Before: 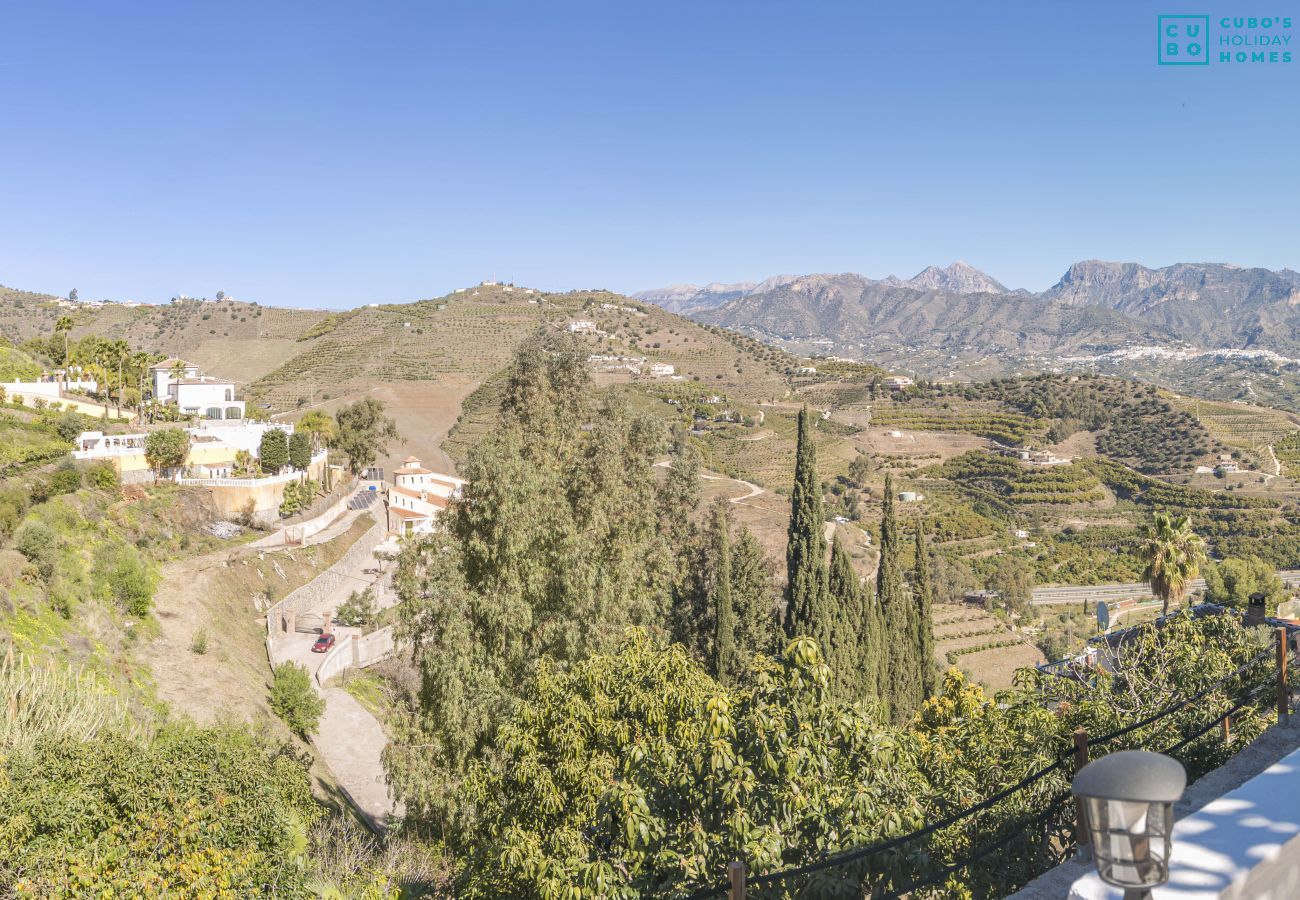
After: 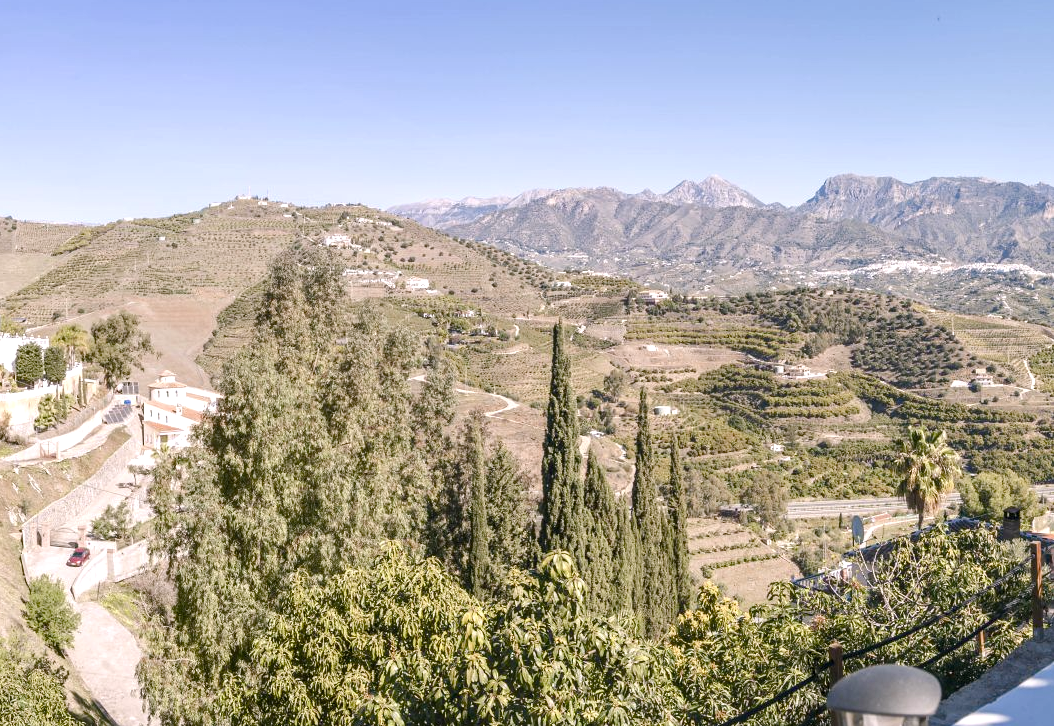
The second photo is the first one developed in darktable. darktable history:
crop: left 18.869%, top 9.576%, right 0.001%, bottom 9.689%
tone equalizer: -8 EV -0.394 EV, -7 EV -0.372 EV, -6 EV -0.31 EV, -5 EV -0.238 EV, -3 EV 0.207 EV, -2 EV 0.344 EV, -1 EV 0.4 EV, +0 EV 0.404 EV, edges refinement/feathering 500, mask exposure compensation -1.57 EV, preserve details no
color balance rgb: shadows lift › luminance -9.782%, shadows lift › chroma 0.874%, shadows lift › hue 113.32°, highlights gain › chroma 1.481%, highlights gain › hue 307.21°, global offset › luminance -0.483%, perceptual saturation grading › global saturation 20%, perceptual saturation grading › highlights -49.392%, perceptual saturation grading › shadows 26.044%
